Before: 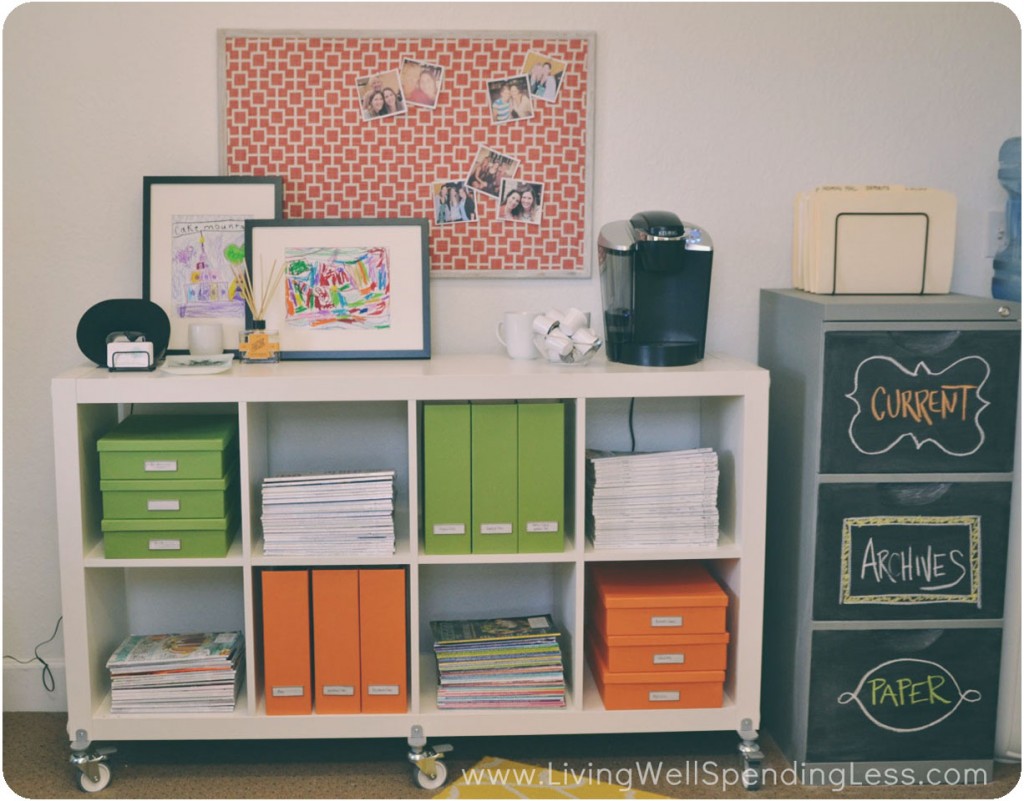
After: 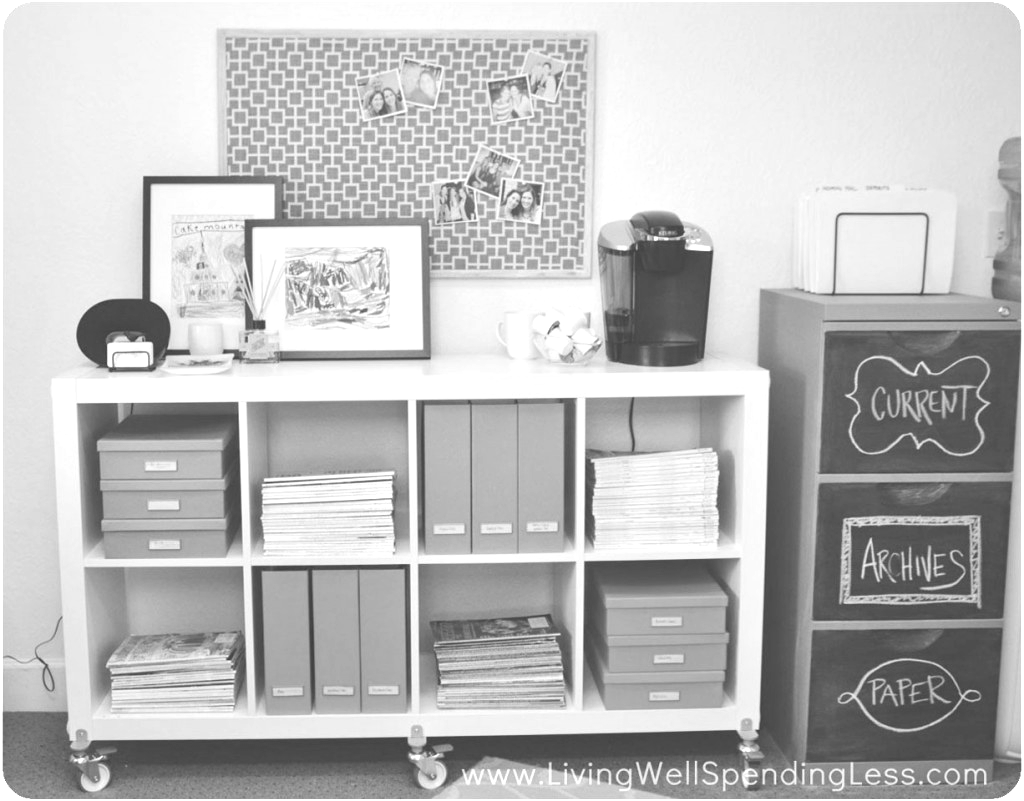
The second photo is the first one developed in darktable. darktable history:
color balance: mode lift, gamma, gain (sRGB), lift [1.04, 1, 1, 0.97], gamma [1.01, 1, 1, 0.97], gain [0.96, 1, 1, 0.97]
monochrome: size 3.1
exposure: black level correction 0, exposure 1 EV, compensate exposure bias true, compensate highlight preservation false
